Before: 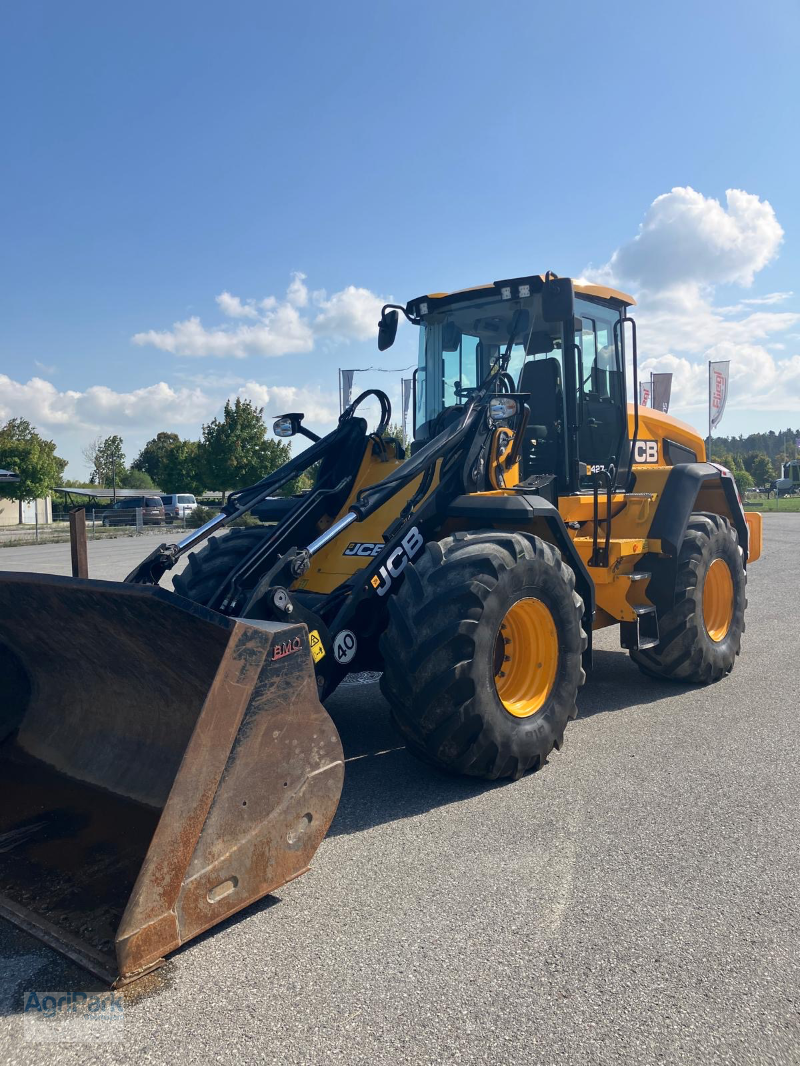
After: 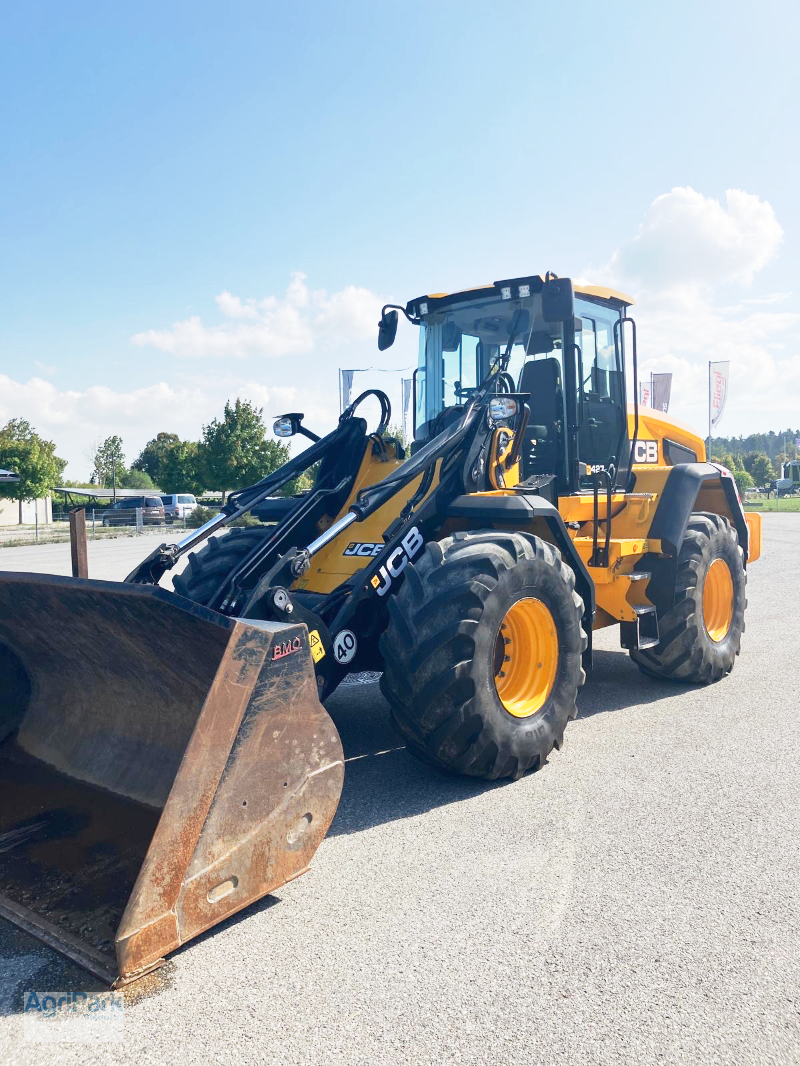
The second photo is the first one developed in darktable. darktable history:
base curve: curves: ch0 [(0, 0) (0.088, 0.125) (0.176, 0.251) (0.354, 0.501) (0.613, 0.749) (1, 0.877)], preserve colors none
exposure: black level correction 0, exposure 0.694 EV, compensate exposure bias true, compensate highlight preservation false
